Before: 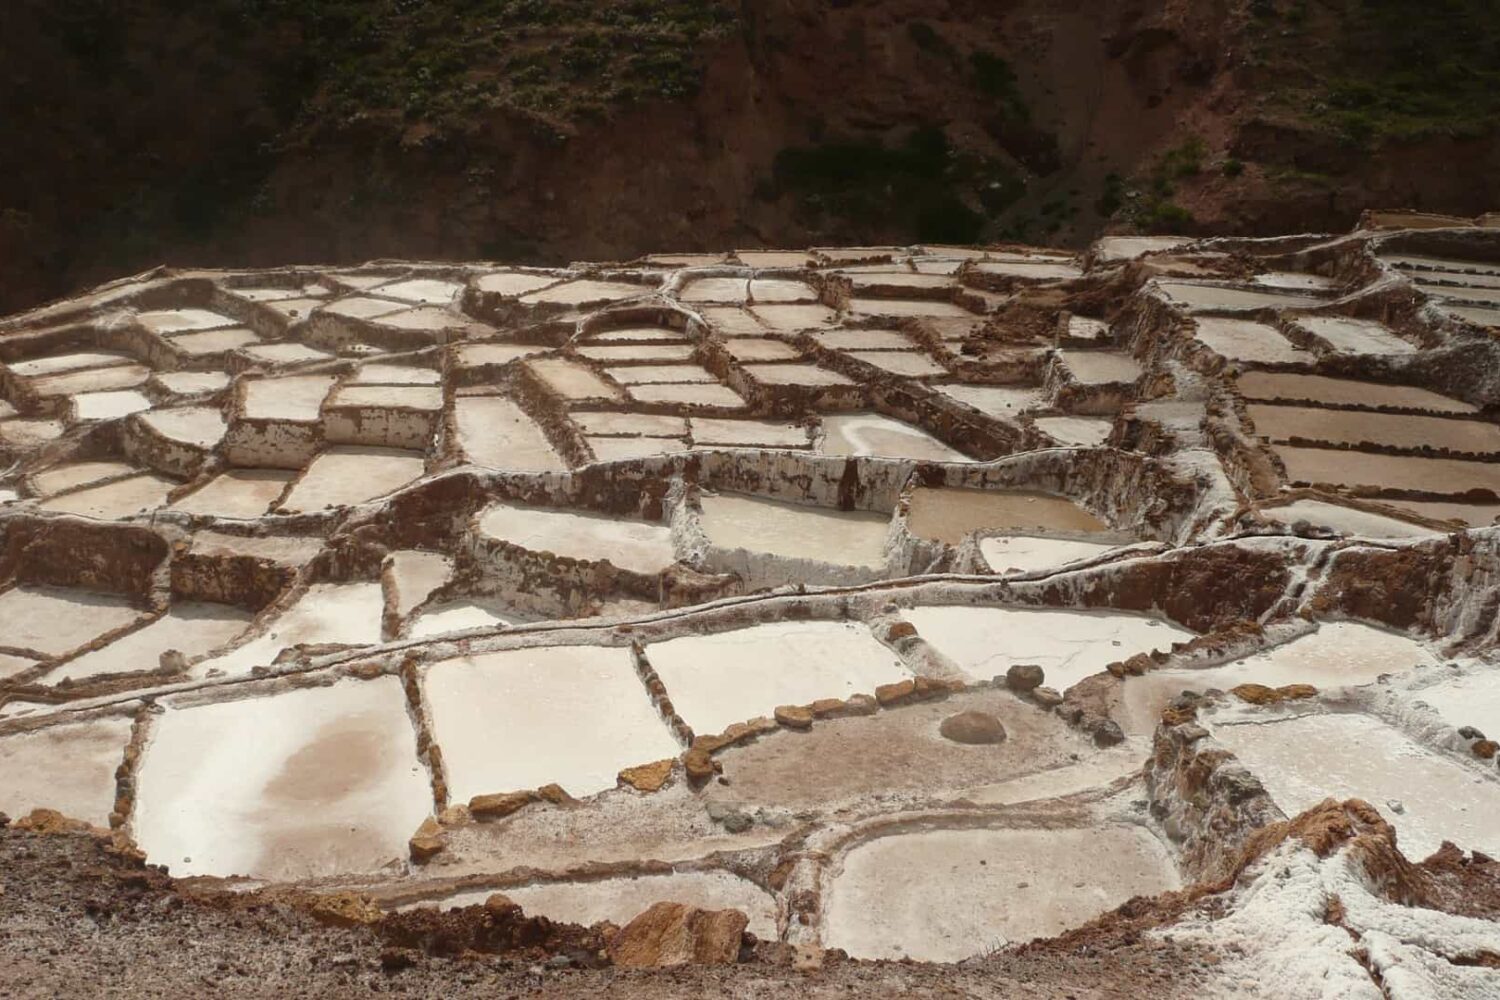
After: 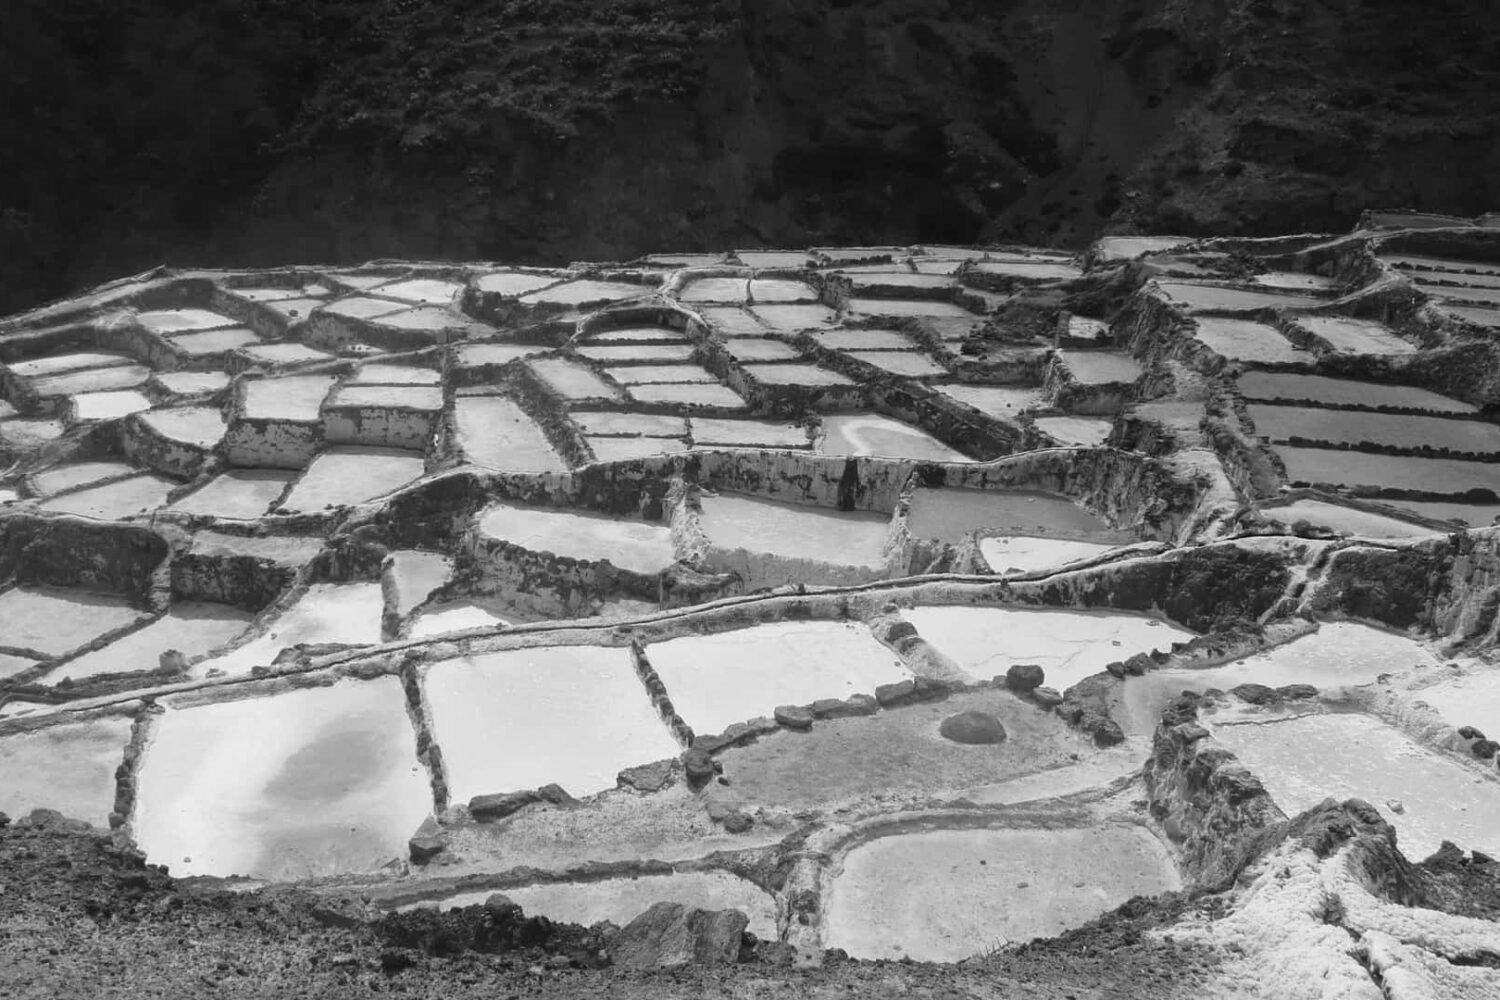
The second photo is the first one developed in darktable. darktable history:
monochrome: a 32, b 64, size 2.3
velvia: on, module defaults
contrast brightness saturation: contrast 0.04, saturation 0.16
